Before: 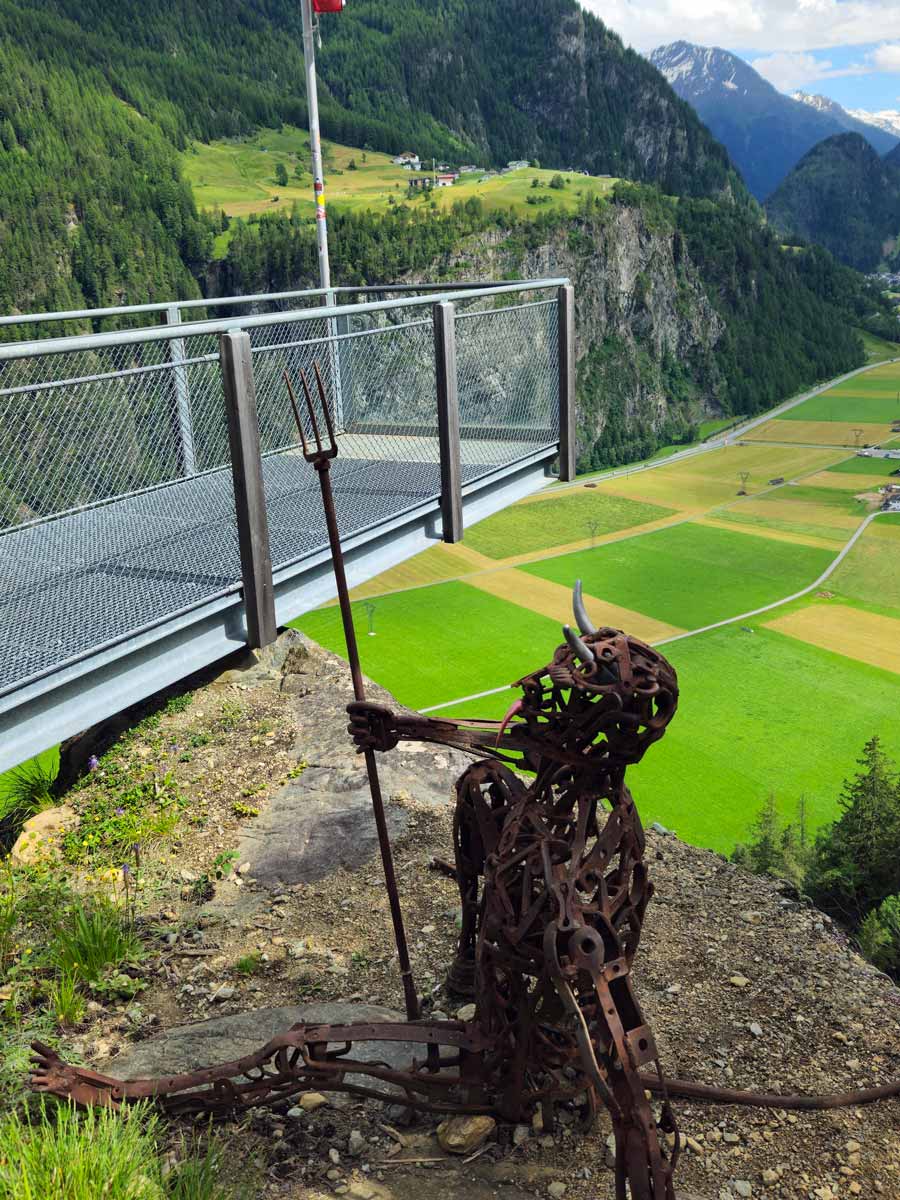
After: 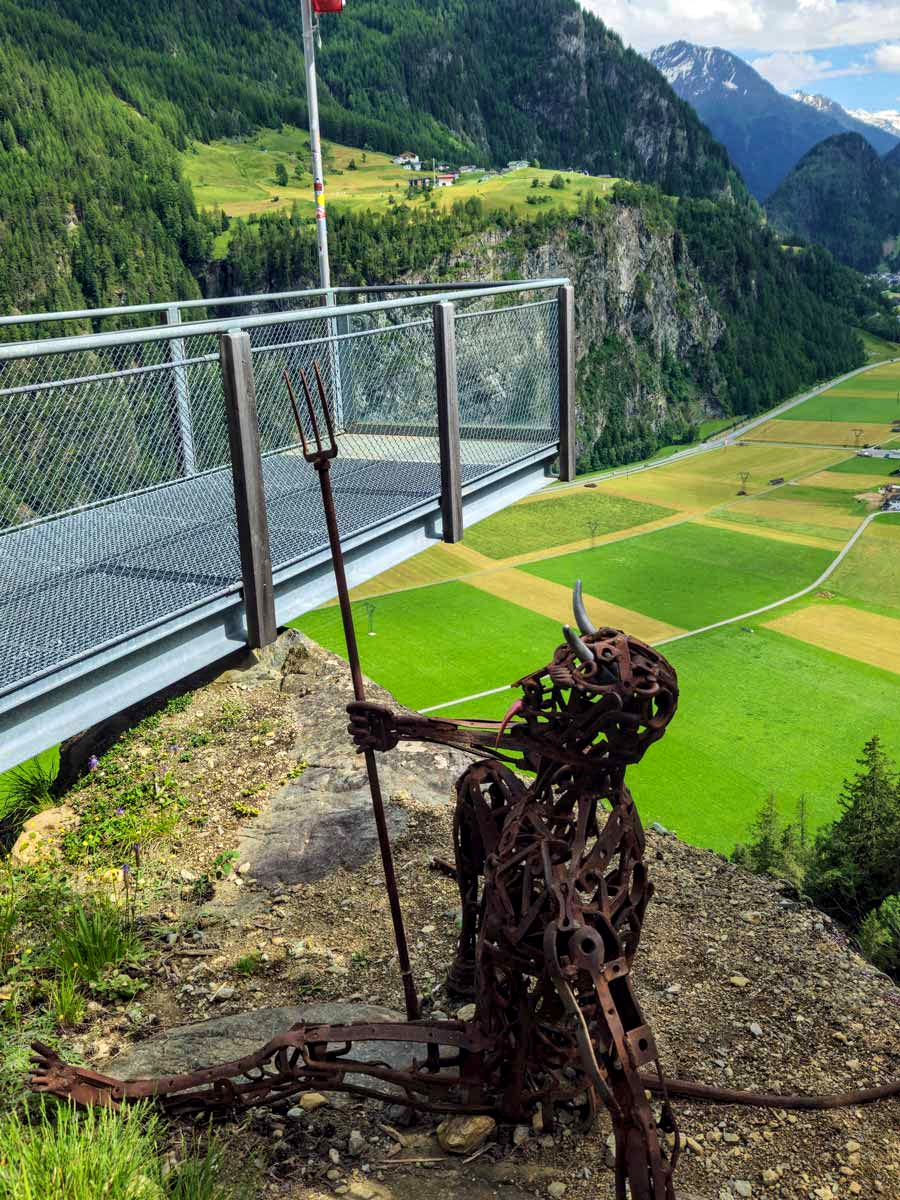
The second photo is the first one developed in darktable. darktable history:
levels: levels [0, 0.51, 1]
velvia: on, module defaults
local contrast: detail 130%
exposure: compensate highlight preservation false
